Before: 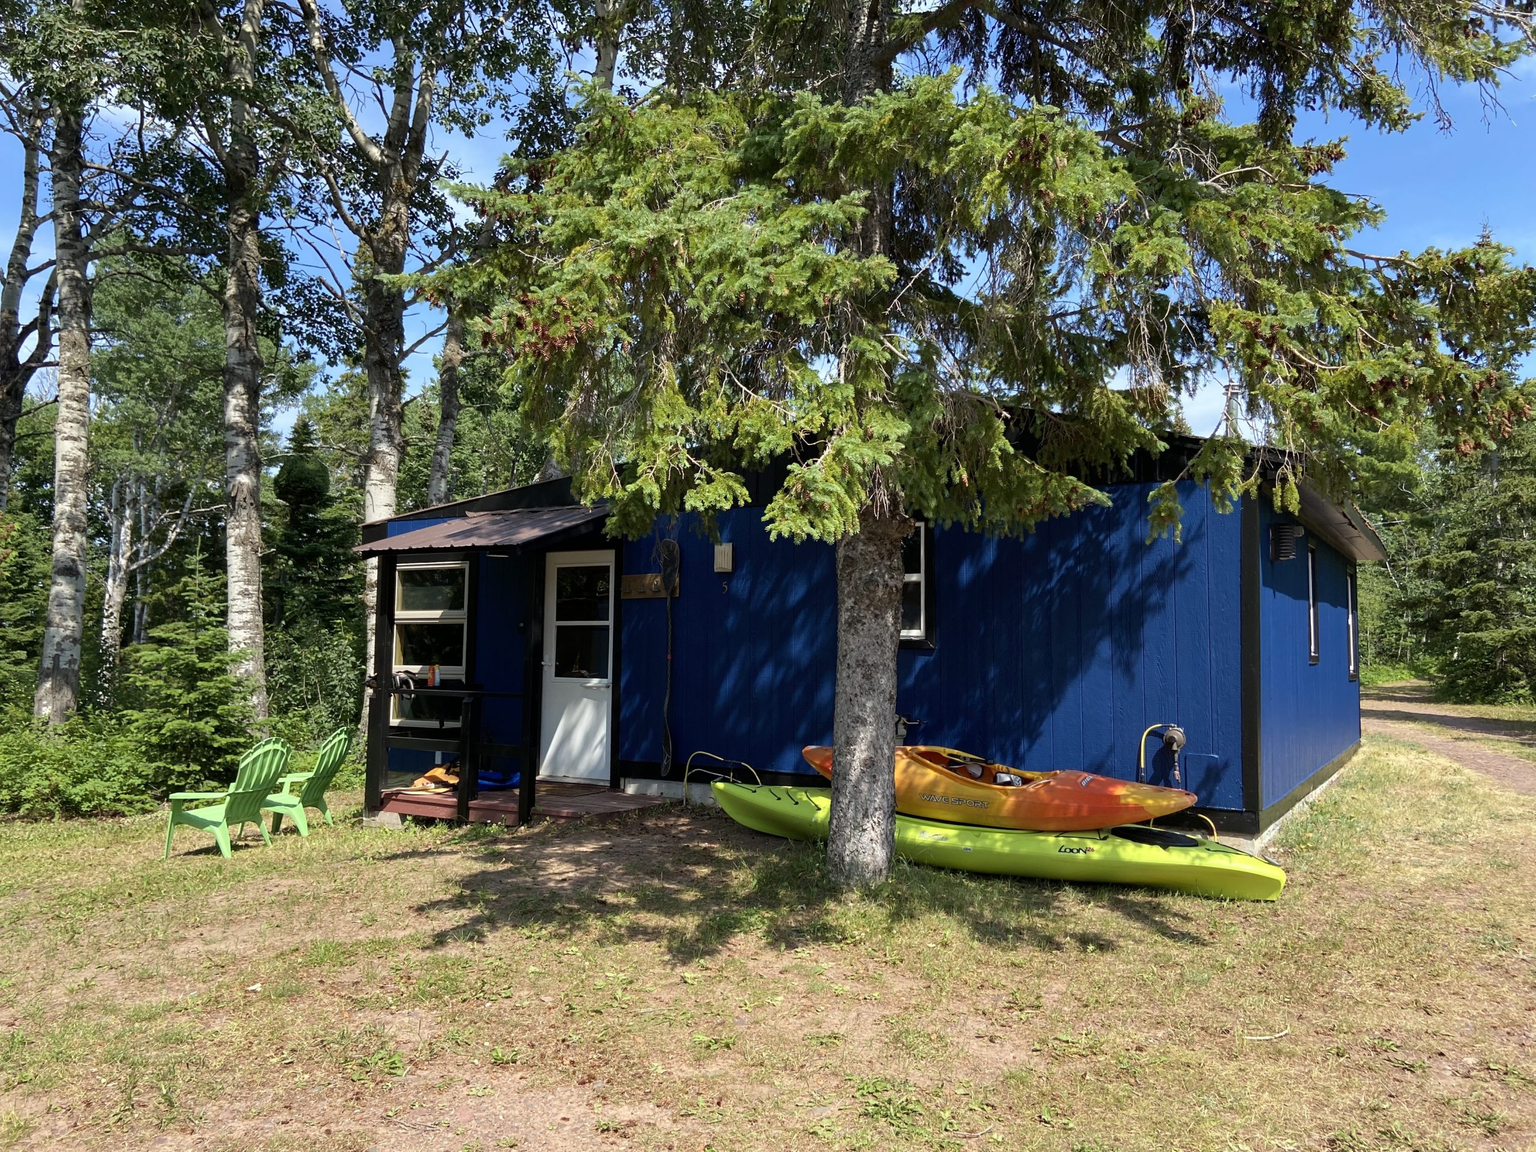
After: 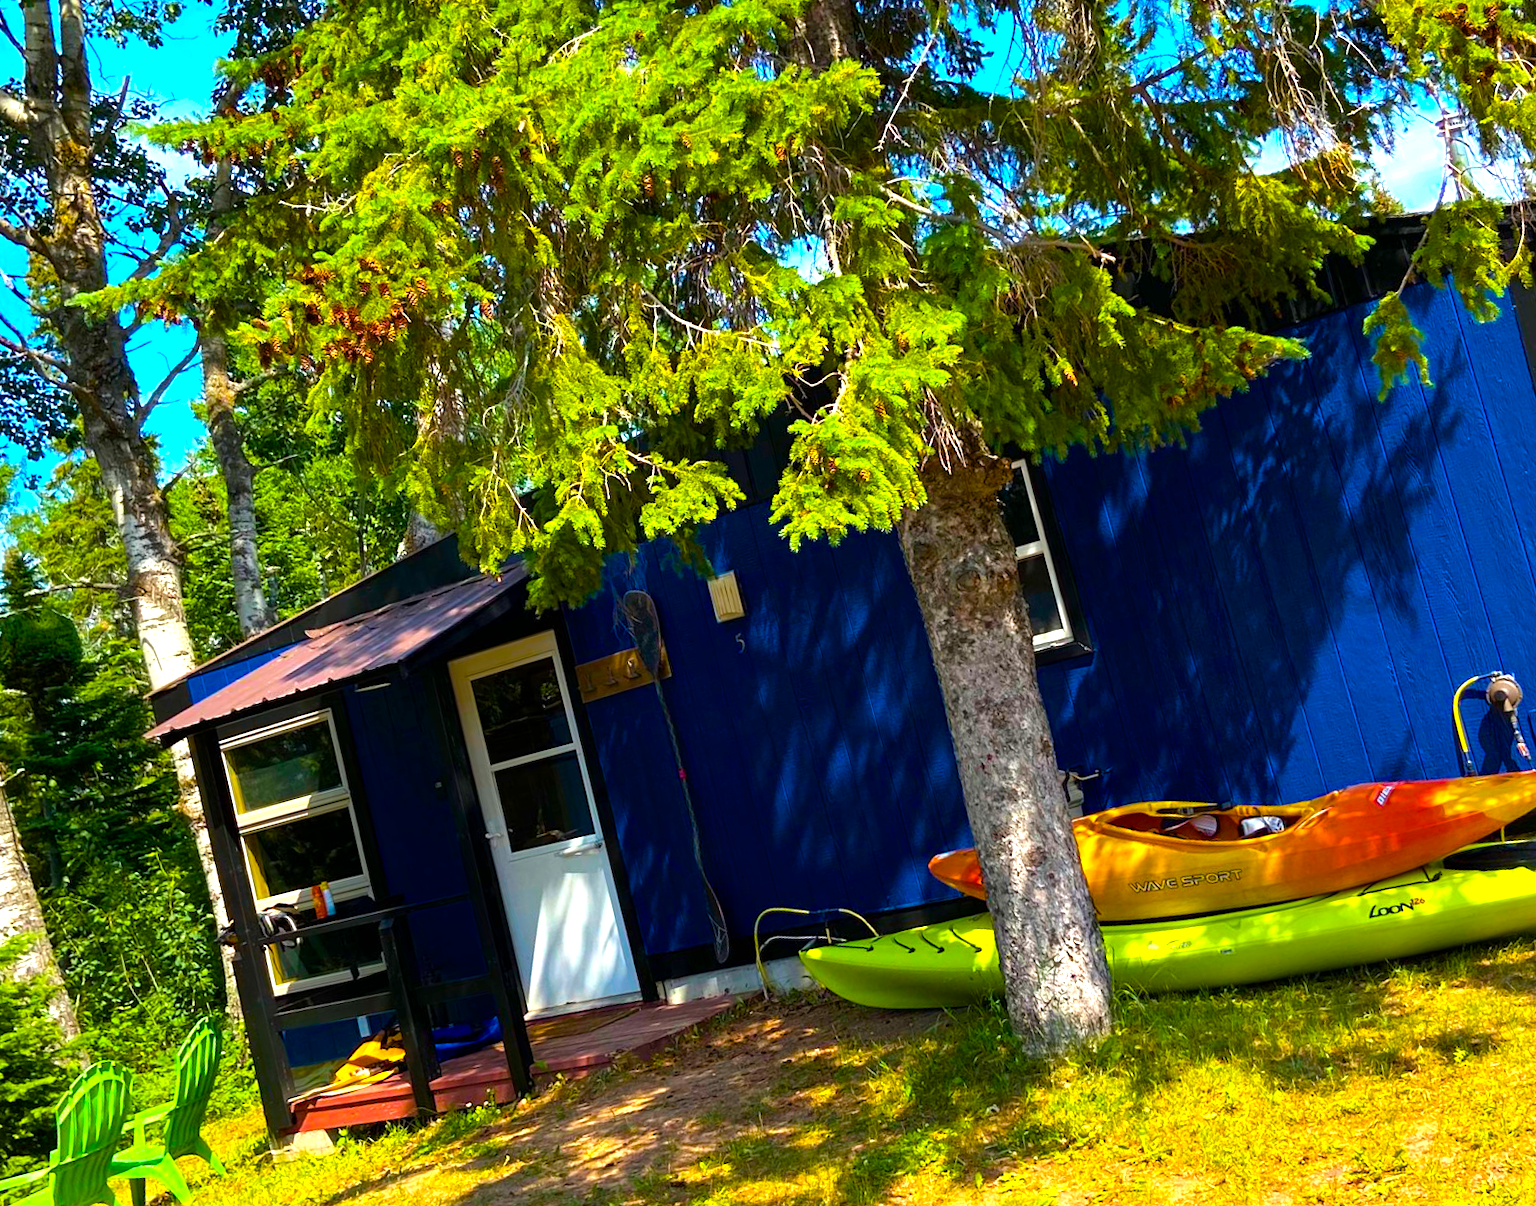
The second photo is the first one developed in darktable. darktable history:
color balance rgb: linear chroma grading › global chroma 42%, perceptual saturation grading › global saturation 42%, perceptual brilliance grading › global brilliance 25%, global vibrance 33%
crop and rotate: left 15.055%, right 18.278%
rotate and perspective: rotation -14.8°, crop left 0.1, crop right 0.903, crop top 0.25, crop bottom 0.748
